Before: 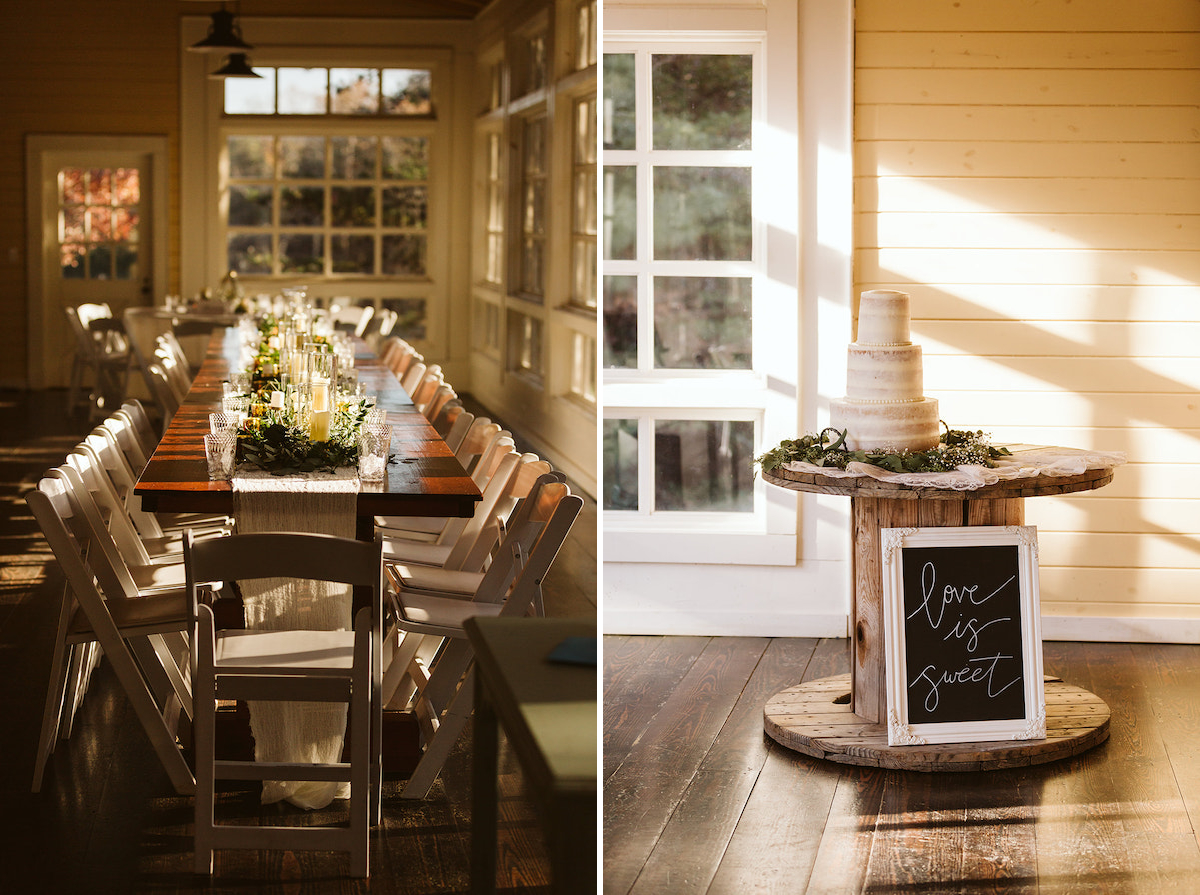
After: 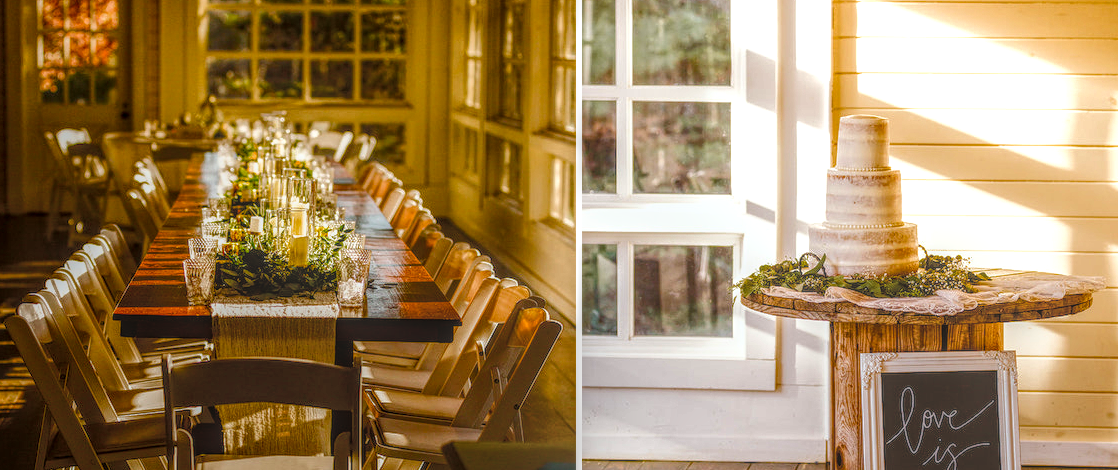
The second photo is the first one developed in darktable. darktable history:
color balance rgb: shadows lift › luminance -20.252%, linear chroma grading › global chroma 14.68%, perceptual saturation grading › global saturation 20%, perceptual saturation grading › highlights -25.577%, perceptual saturation grading › shadows 49.931%, global vibrance 30.569%, contrast 9.787%
local contrast: highlights 20%, shadows 27%, detail 199%, midtone range 0.2
crop: left 1.766%, top 19.622%, right 5.026%, bottom 27.786%
